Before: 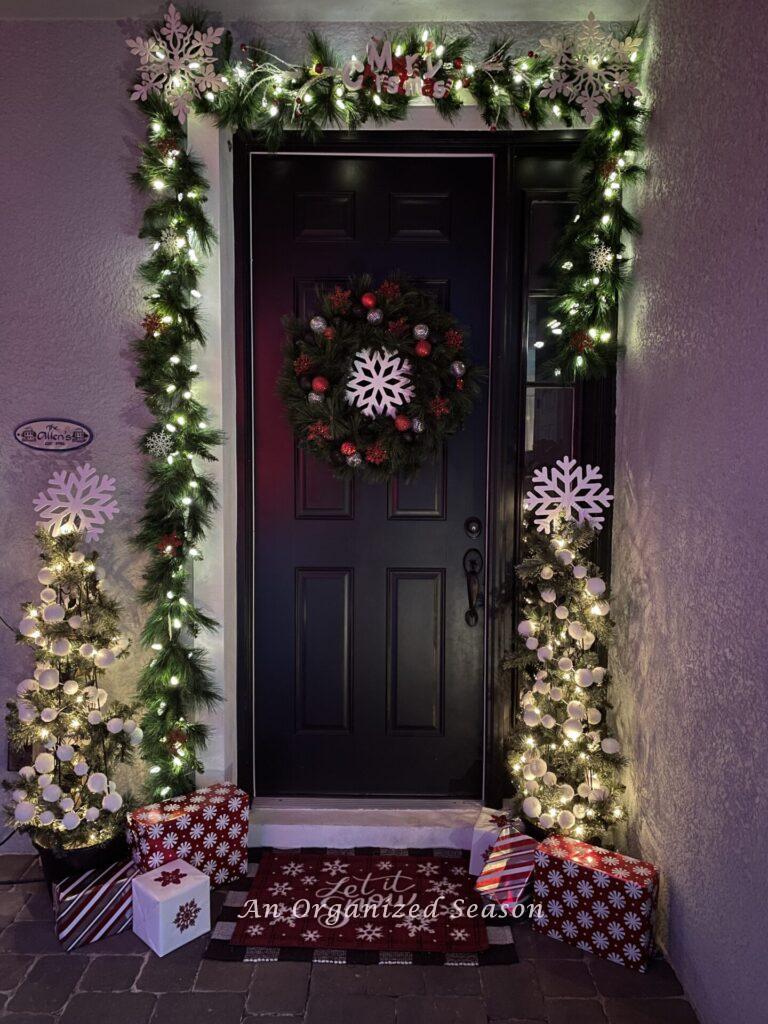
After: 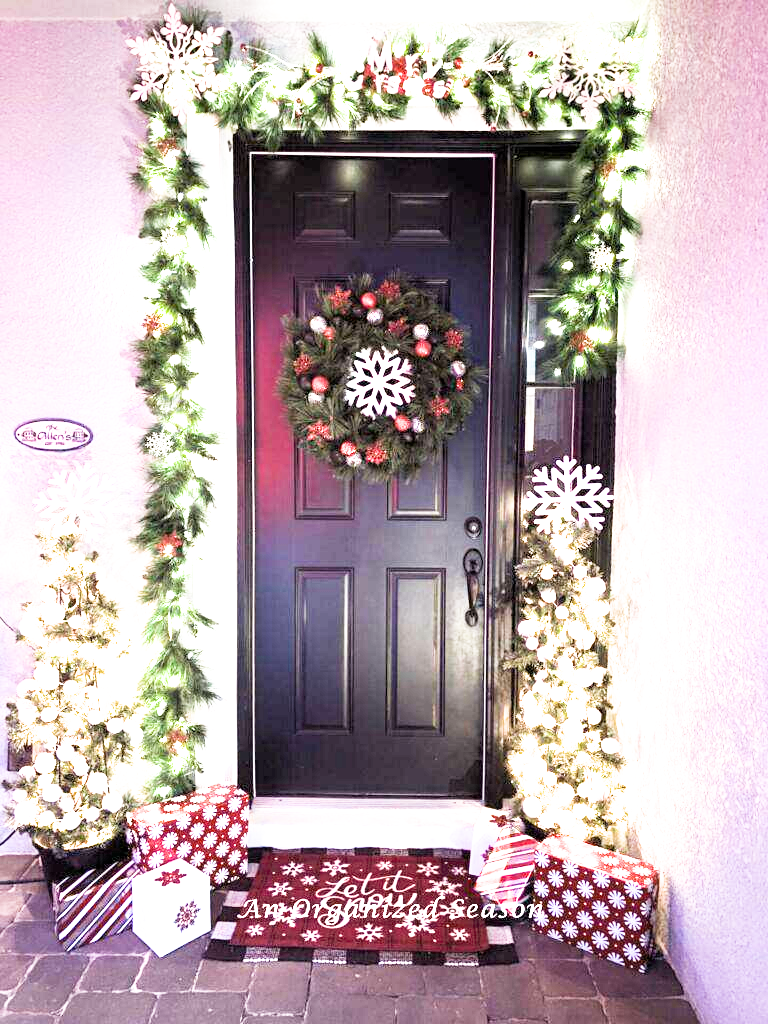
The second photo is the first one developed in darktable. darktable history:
filmic rgb: black relative exposure -5.15 EV, white relative exposure 3.51 EV, hardness 3.17, contrast 1.508, highlights saturation mix -49.17%
tone equalizer: -8 EV 0.257 EV, -7 EV 0.409 EV, -6 EV 0.408 EV, -5 EV 0.273 EV, -3 EV -0.251 EV, -2 EV -0.434 EV, -1 EV -0.392 EV, +0 EV -0.253 EV, edges refinement/feathering 500, mask exposure compensation -1.57 EV, preserve details no
exposure: black level correction 0, exposure 3.9 EV, compensate exposure bias true, compensate highlight preservation false
